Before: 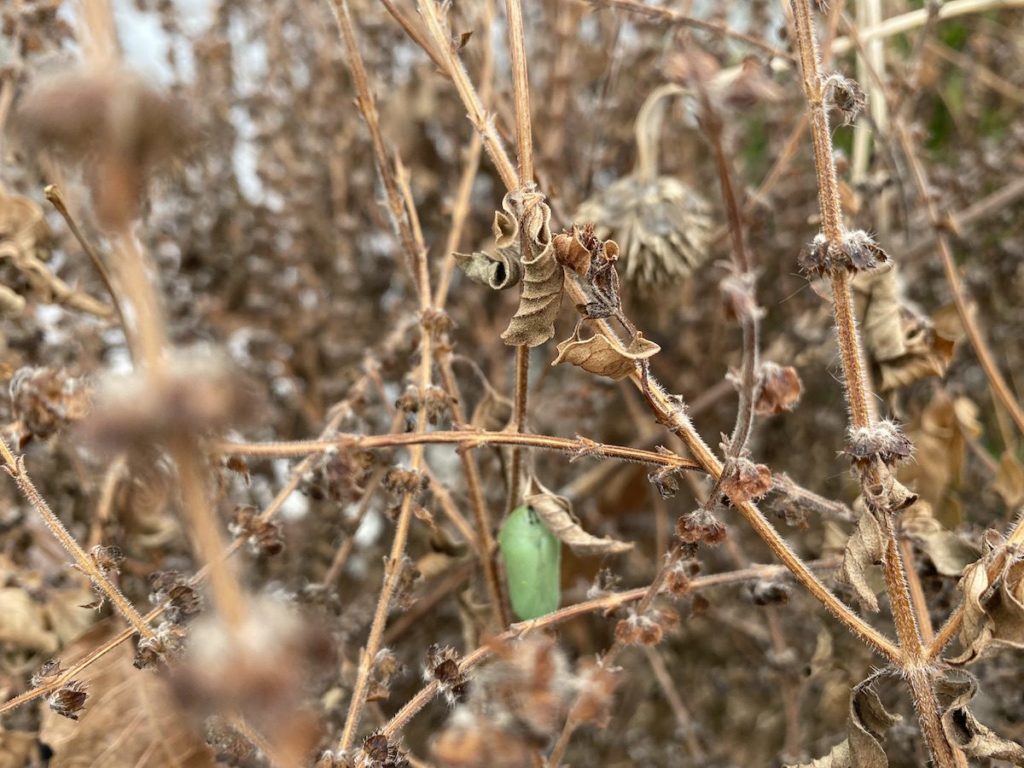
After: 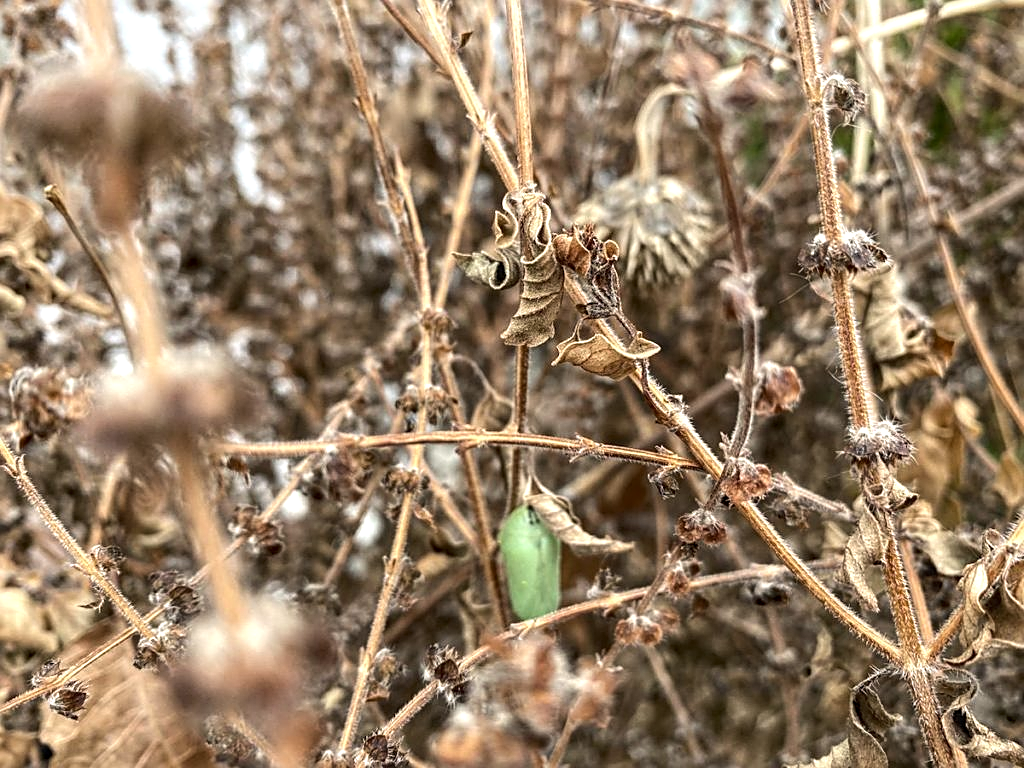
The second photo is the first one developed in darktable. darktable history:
tone equalizer: -8 EV -0.417 EV, -7 EV -0.389 EV, -6 EV -0.333 EV, -5 EV -0.222 EV, -3 EV 0.222 EV, -2 EV 0.333 EV, -1 EV 0.389 EV, +0 EV 0.417 EV, edges refinement/feathering 500, mask exposure compensation -1.57 EV, preserve details no
local contrast: on, module defaults
sharpen: on, module defaults
